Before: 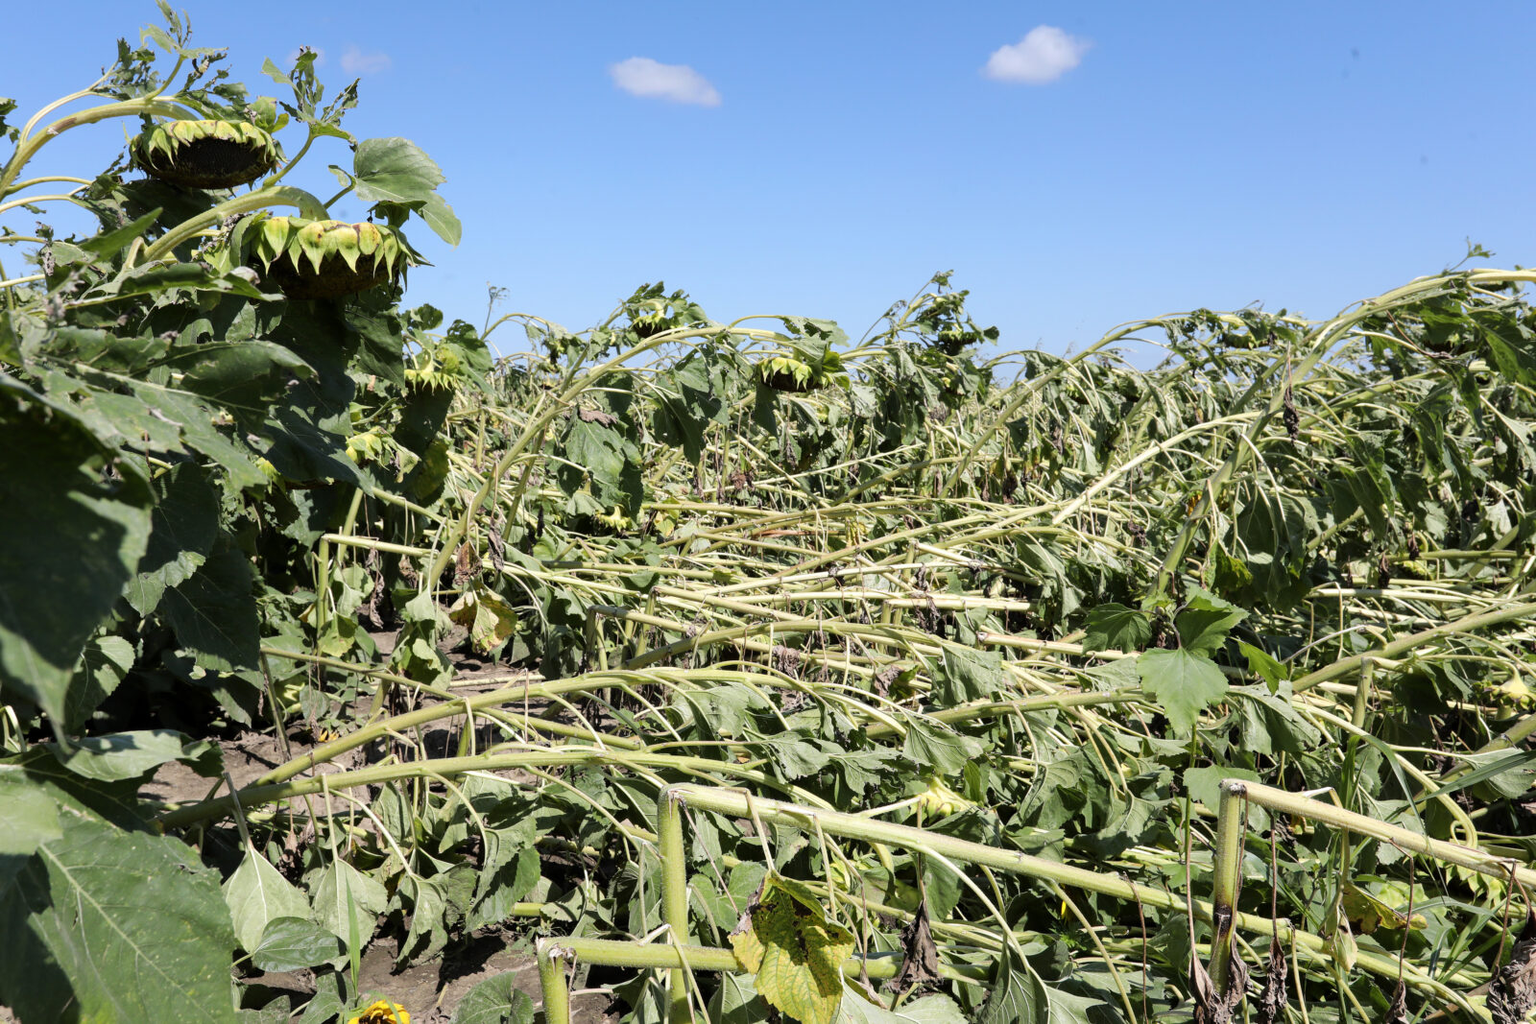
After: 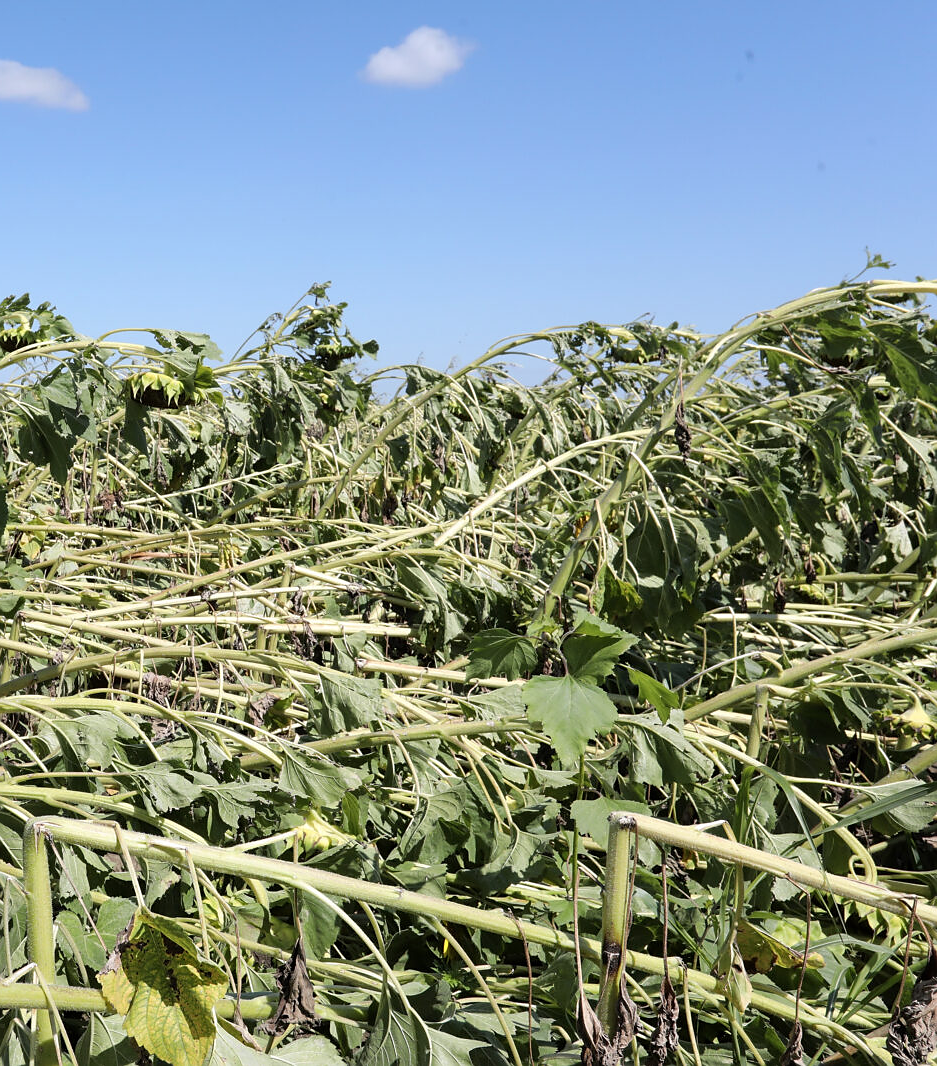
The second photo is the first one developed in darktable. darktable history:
crop: left 41.402%
contrast brightness saturation: saturation -0.05
sharpen: radius 0.969, amount 0.604
